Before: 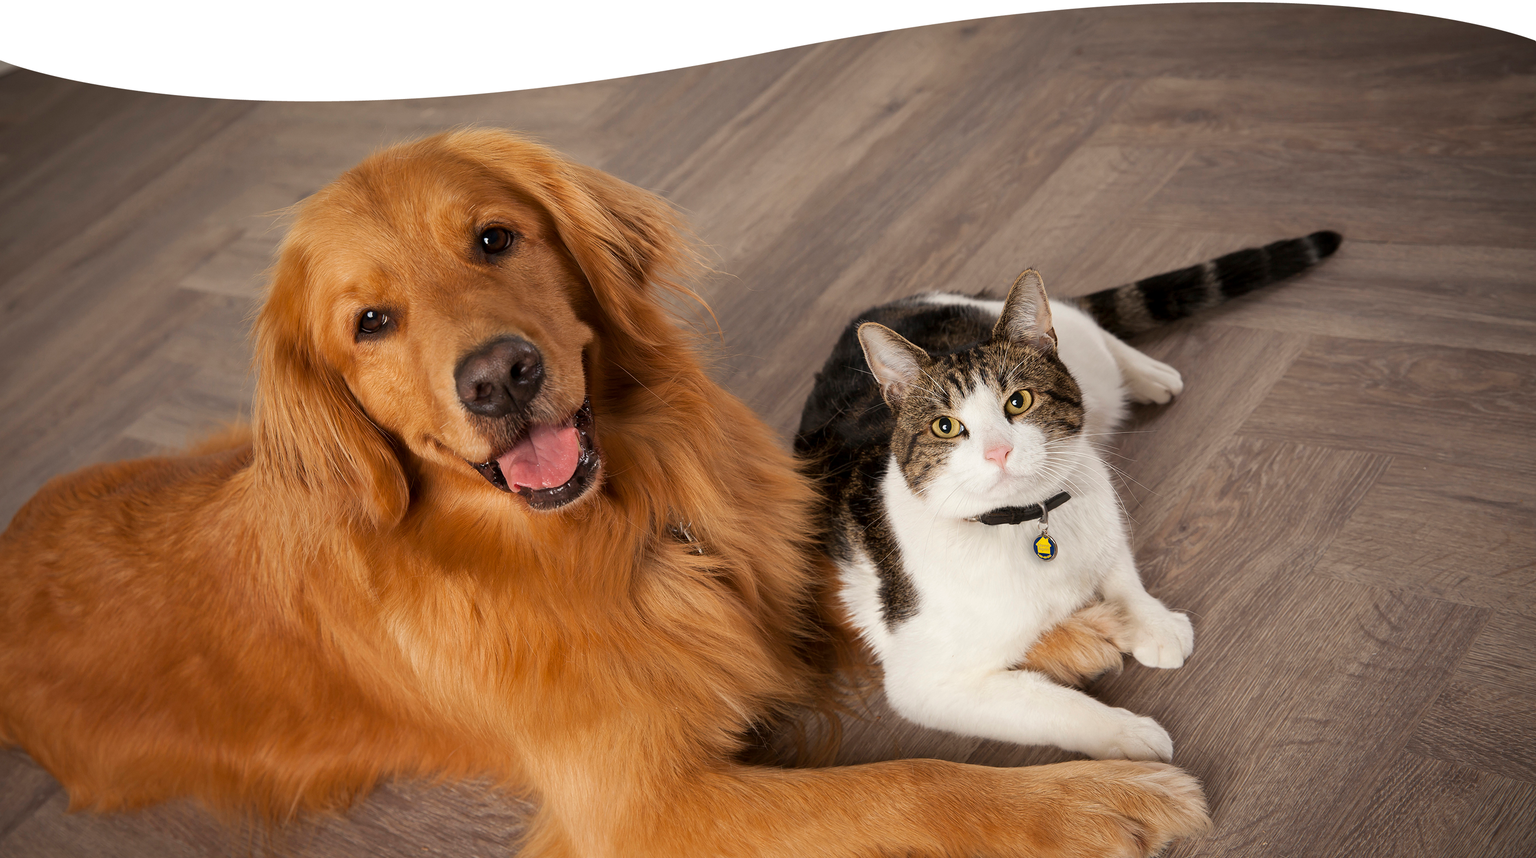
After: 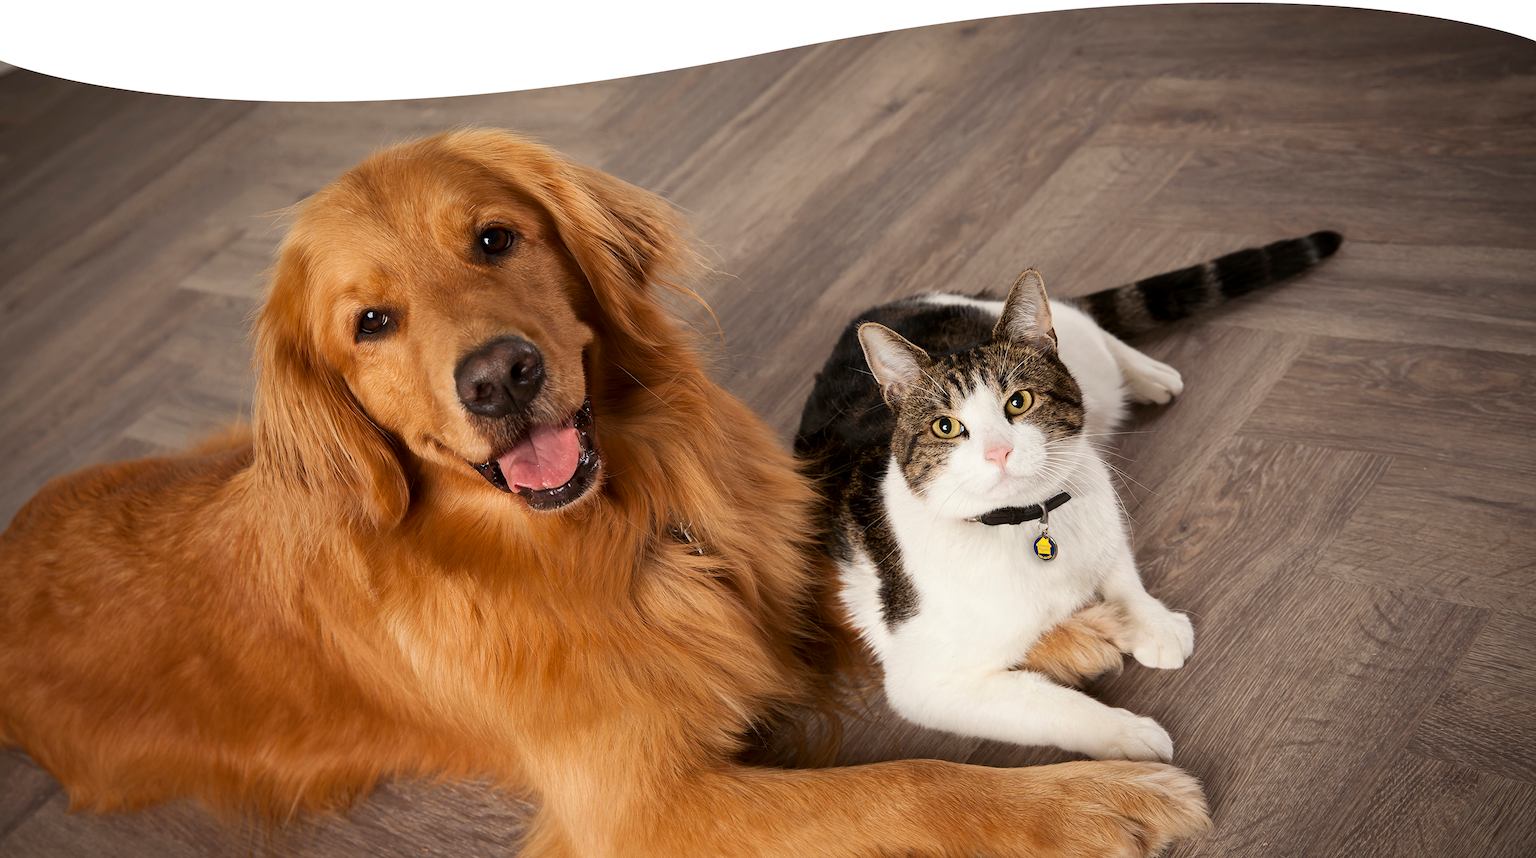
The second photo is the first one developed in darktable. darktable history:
contrast brightness saturation: contrast 0.139
